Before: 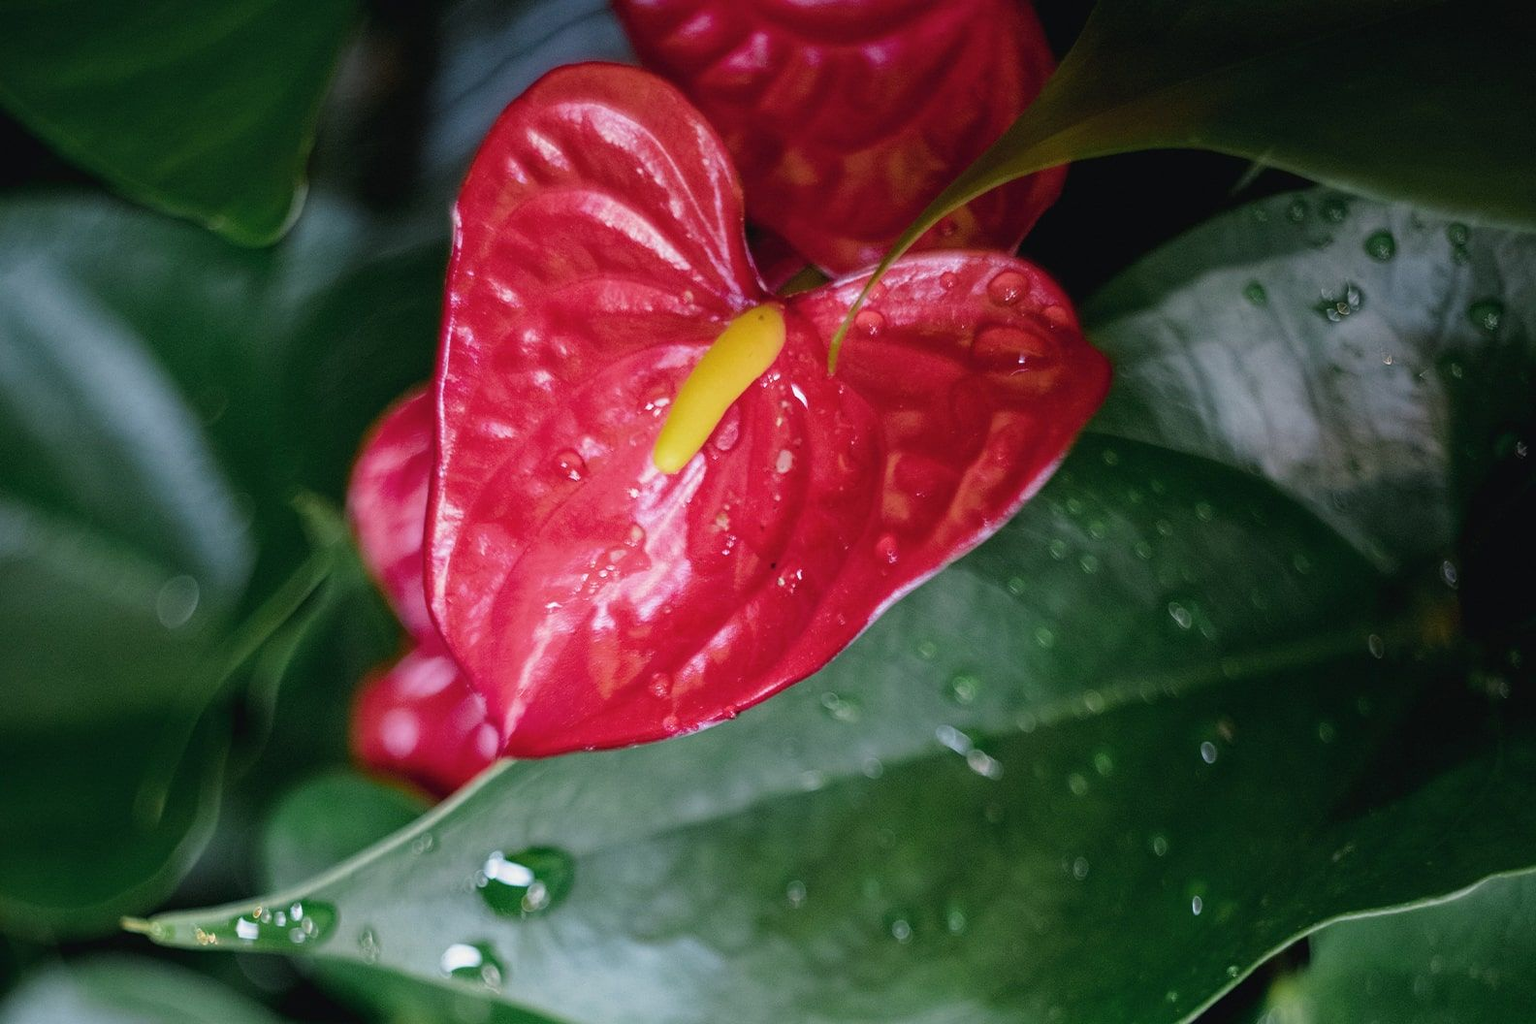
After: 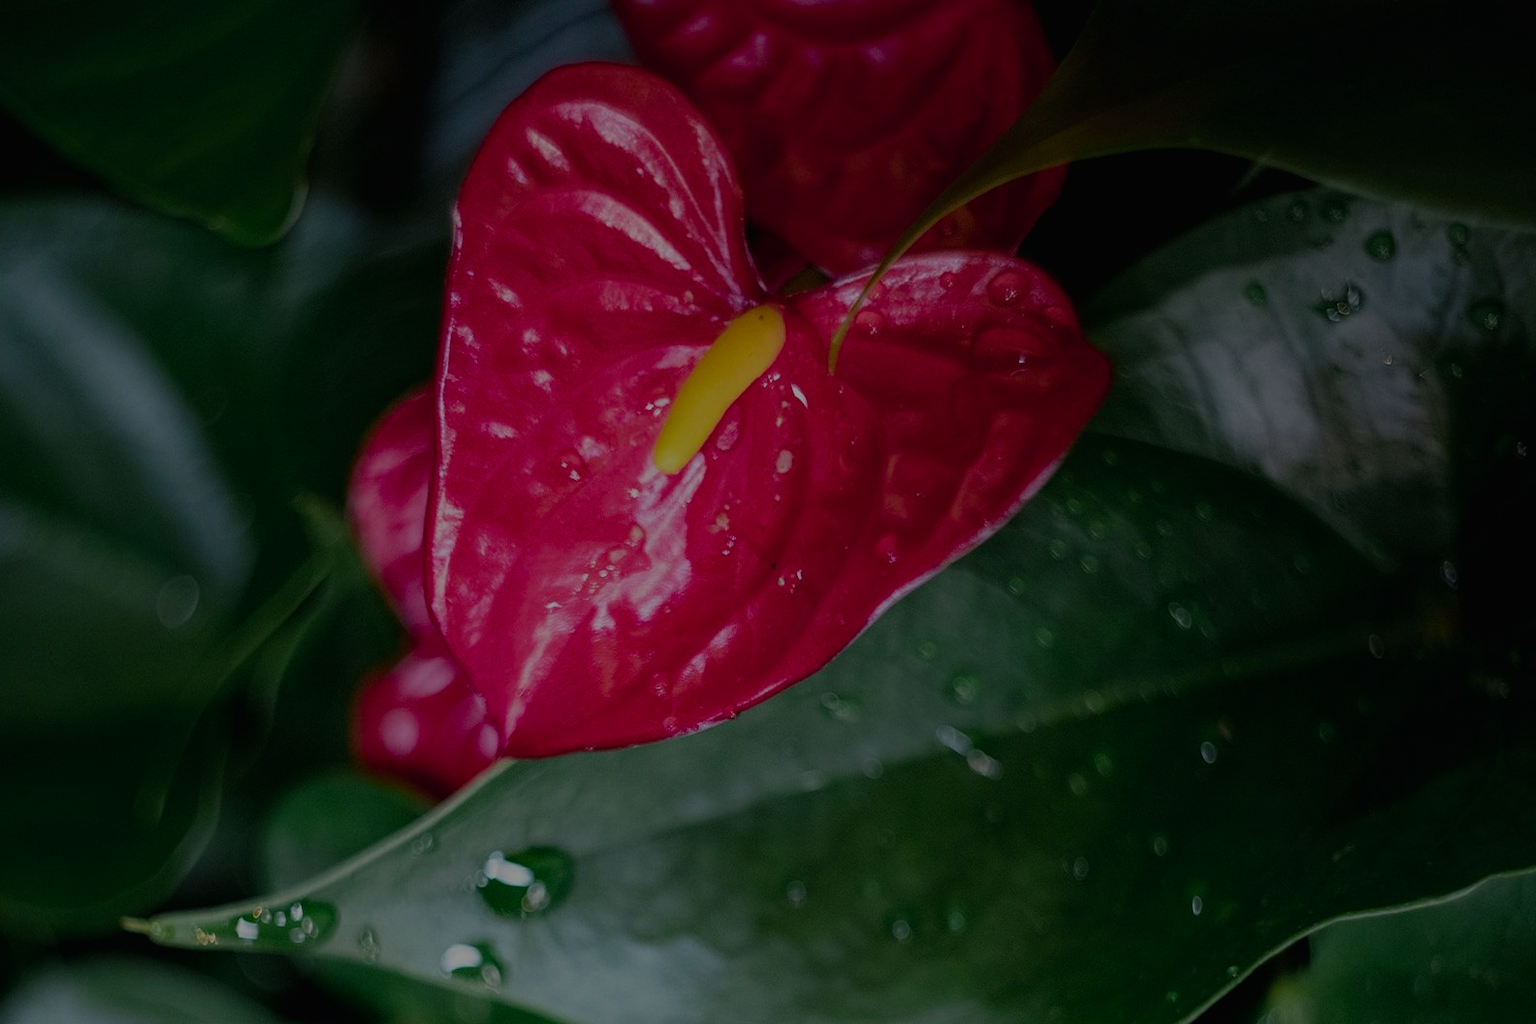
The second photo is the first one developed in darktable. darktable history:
tone equalizer: -8 EV -2 EV, -7 EV -2 EV, -6 EV -2 EV, -5 EV -2 EV, -4 EV -2 EV, -3 EV -2 EV, -2 EV -2 EV, -1 EV -1.63 EV, +0 EV -2 EV
color calibration: output R [0.946, 0.065, -0.013, 0], output G [-0.246, 1.264, -0.017, 0], output B [0.046, -0.098, 1.05, 0], illuminant custom, x 0.344, y 0.359, temperature 5045.54 K
